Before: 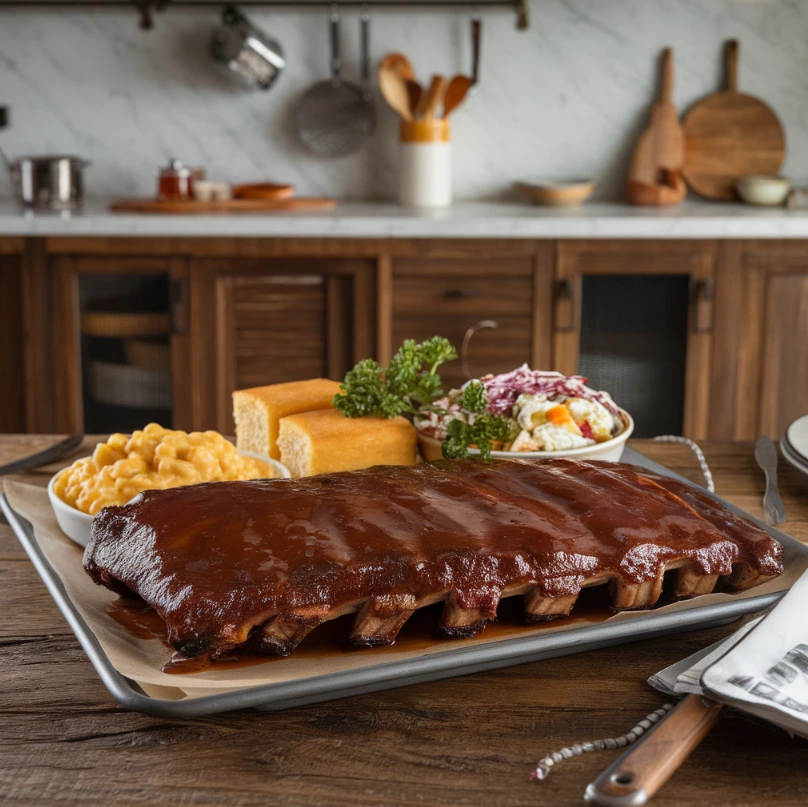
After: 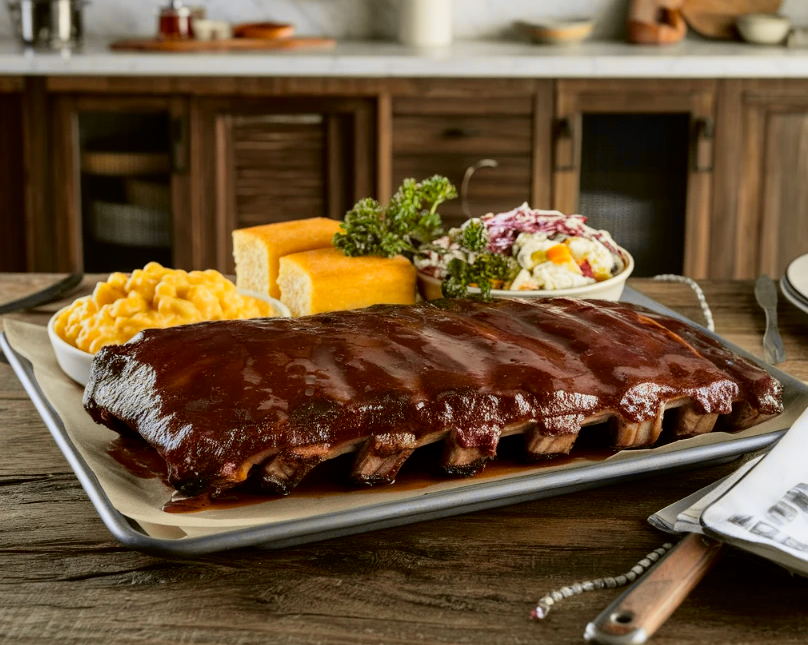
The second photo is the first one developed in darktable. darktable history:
crop and rotate: top 19.998%
color balance: output saturation 110%
tone curve: curves: ch0 [(0.017, 0) (0.122, 0.046) (0.295, 0.297) (0.449, 0.505) (0.559, 0.629) (0.729, 0.796) (0.879, 0.898) (1, 0.97)]; ch1 [(0, 0) (0.393, 0.4) (0.447, 0.447) (0.485, 0.497) (0.522, 0.503) (0.539, 0.52) (0.606, 0.6) (0.696, 0.679) (1, 1)]; ch2 [(0, 0) (0.369, 0.388) (0.449, 0.431) (0.499, 0.501) (0.516, 0.536) (0.604, 0.599) (0.741, 0.763) (1, 1)], color space Lab, independent channels, preserve colors none
